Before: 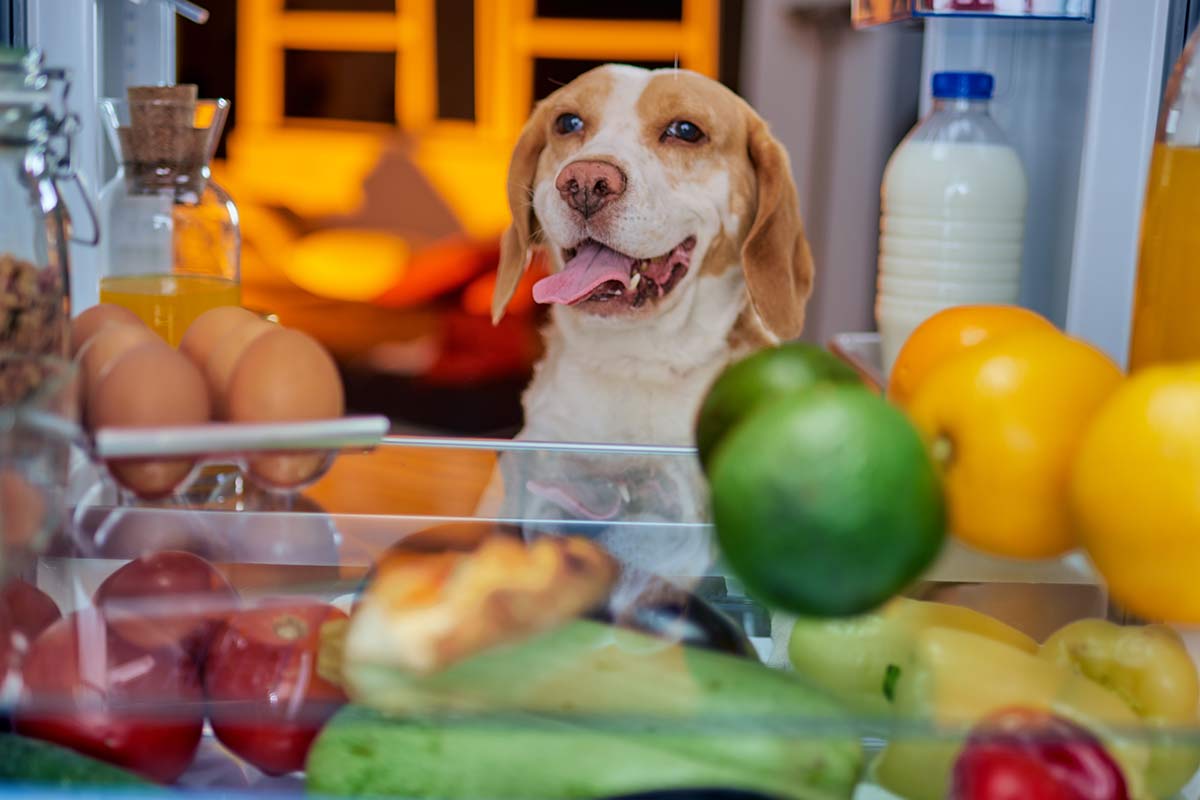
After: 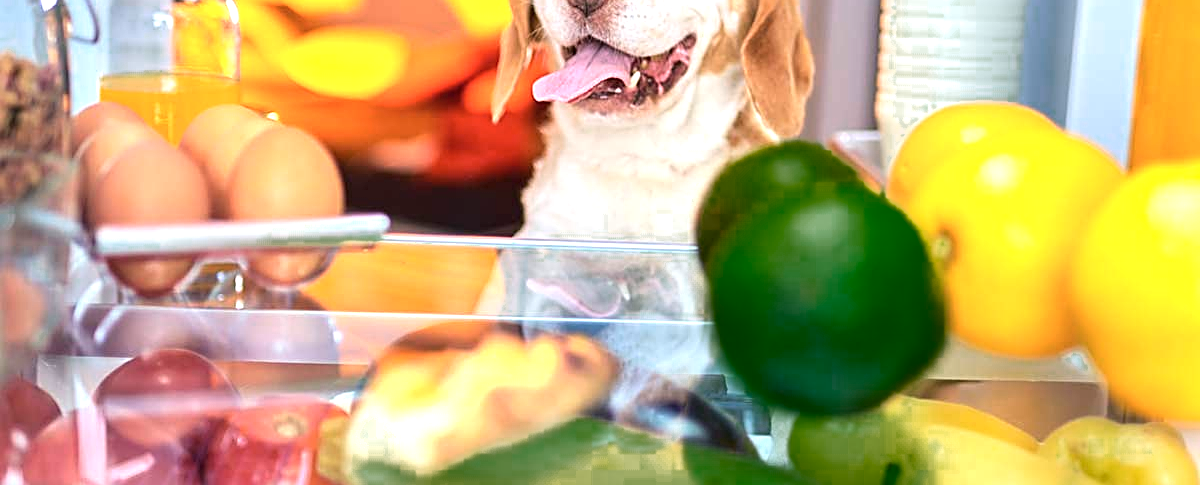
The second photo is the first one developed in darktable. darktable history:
exposure: black level correction 0, exposure 1.2 EV, compensate exposure bias true, compensate highlight preservation false
sharpen: on, module defaults
crop and rotate: top 25.357%, bottom 13.942%
color zones: curves: ch0 [(0.25, 0.5) (0.347, 0.092) (0.75, 0.5)]; ch1 [(0.25, 0.5) (0.33, 0.51) (0.75, 0.5)]
